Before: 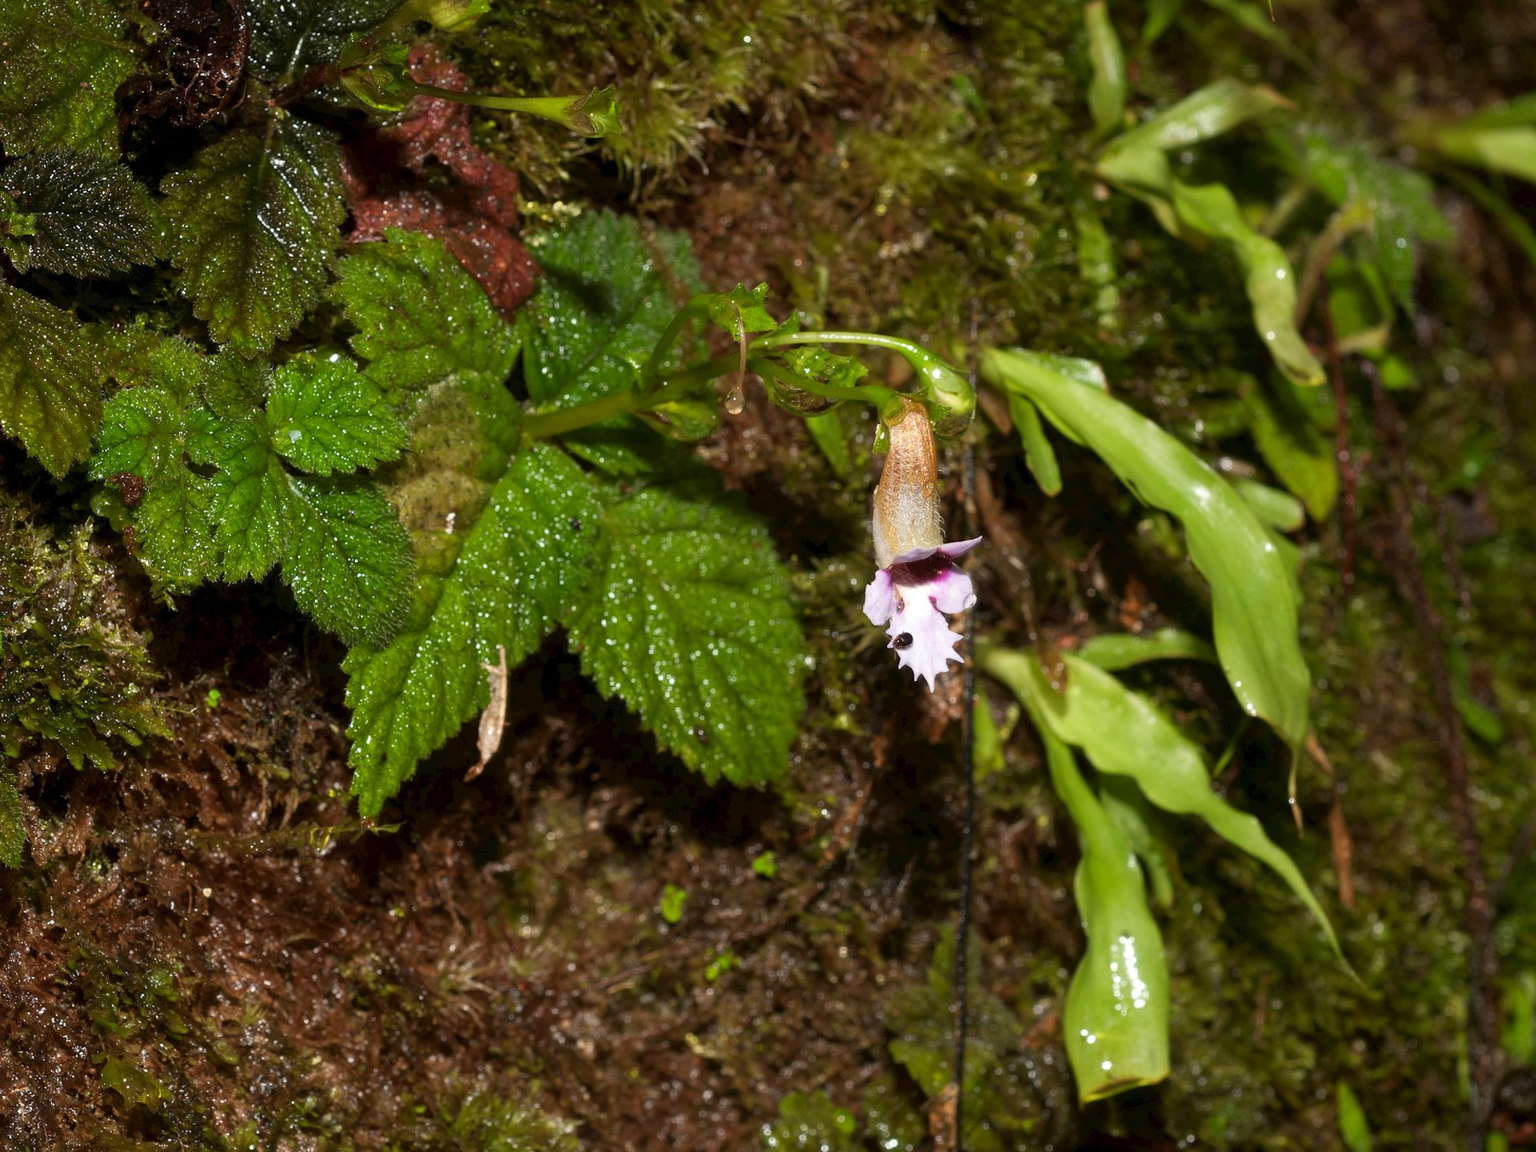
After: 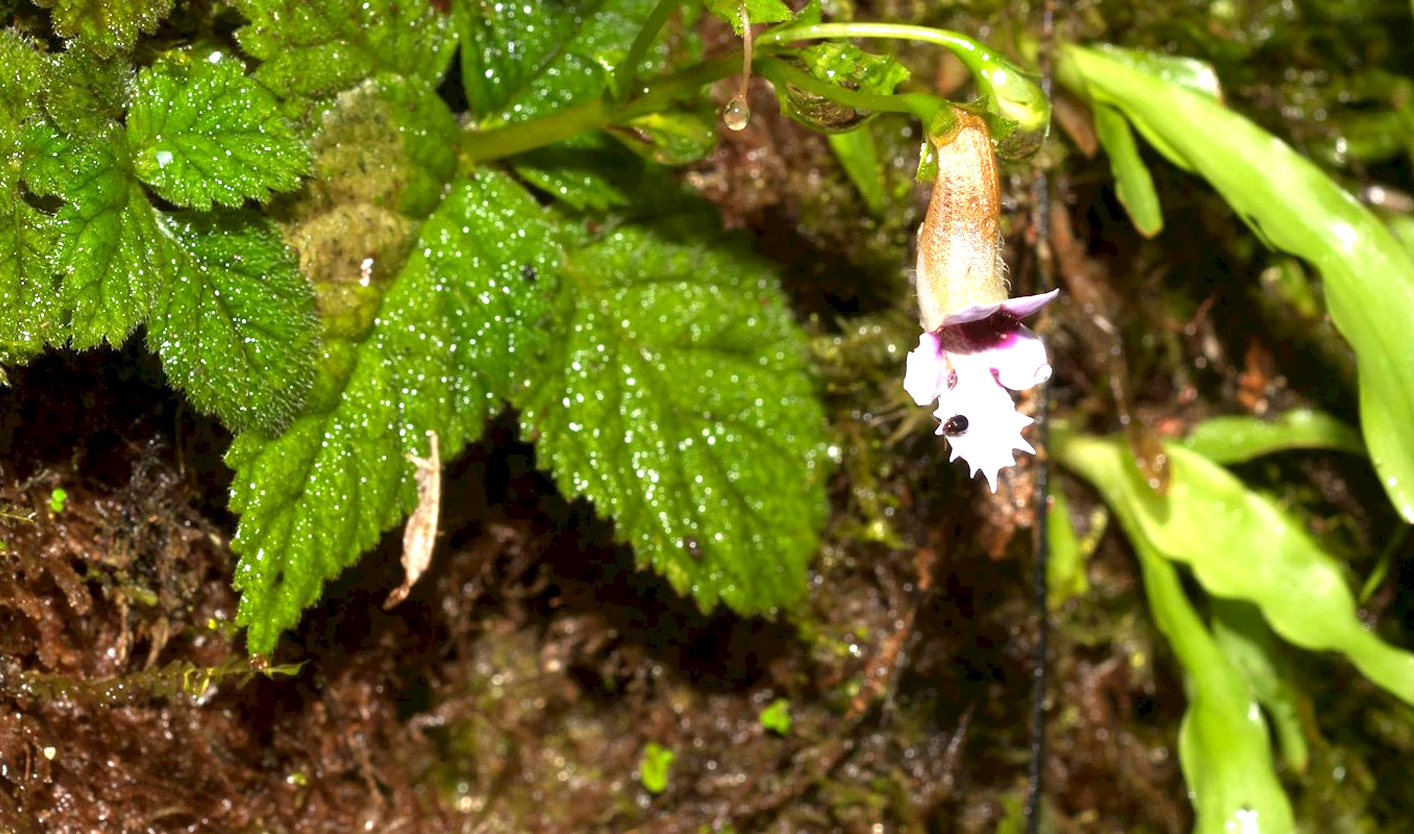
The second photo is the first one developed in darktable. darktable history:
crop: left 11.012%, top 27.329%, right 18.272%, bottom 17.045%
exposure: black level correction 0.001, exposure 0.958 EV, compensate exposure bias true, compensate highlight preservation false
